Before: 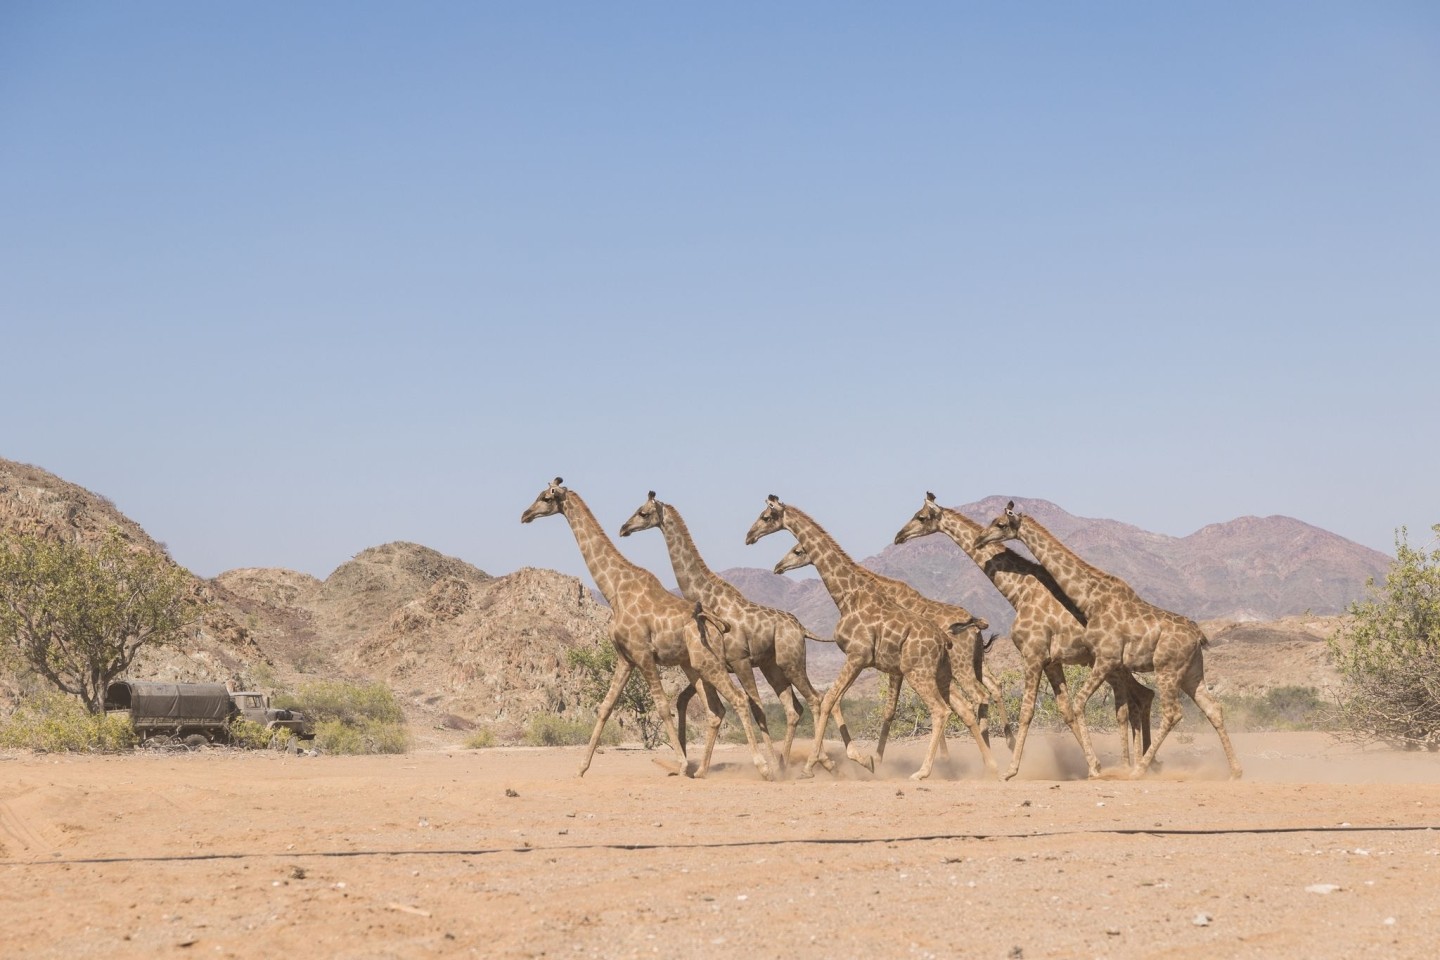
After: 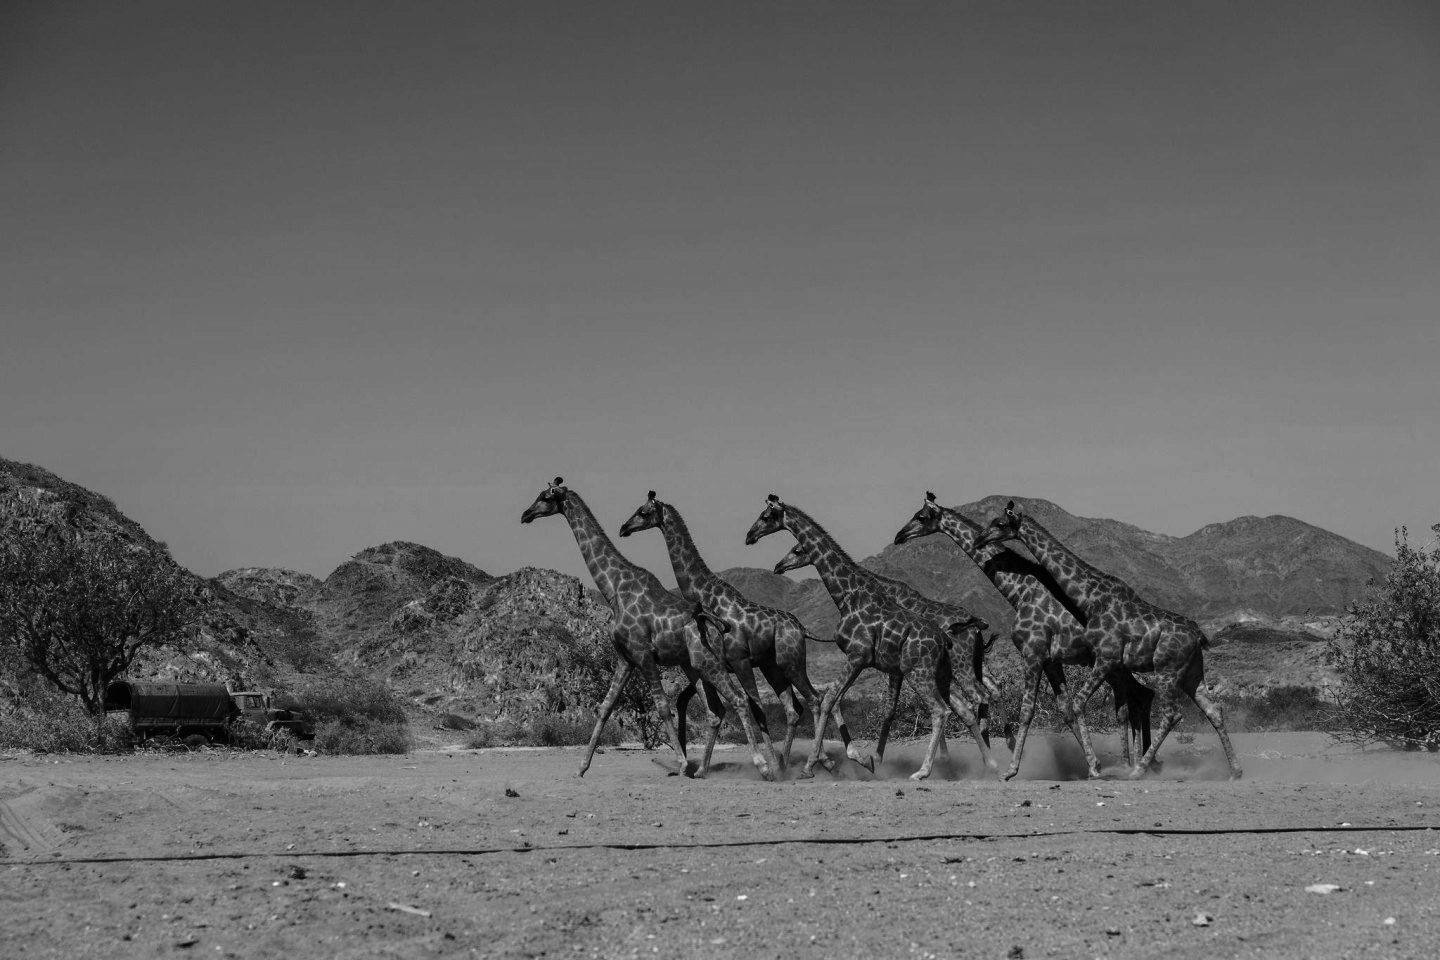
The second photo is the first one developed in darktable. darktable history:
contrast brightness saturation: contrast 0.02, brightness -1, saturation -1
exposure: black level correction 0.007, exposure 0.159 EV, compensate highlight preservation false
